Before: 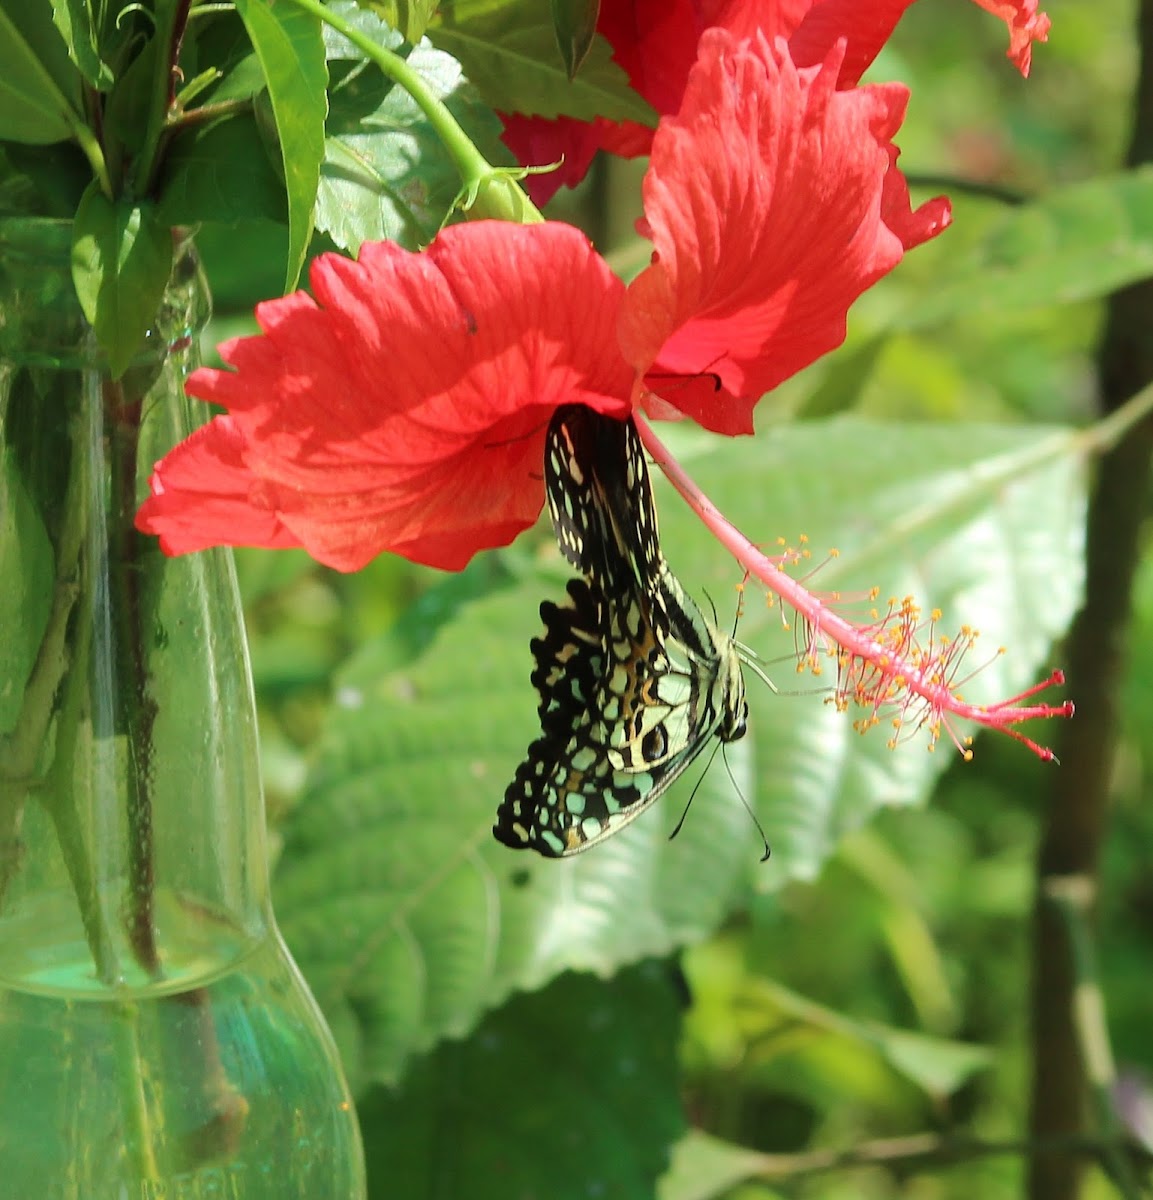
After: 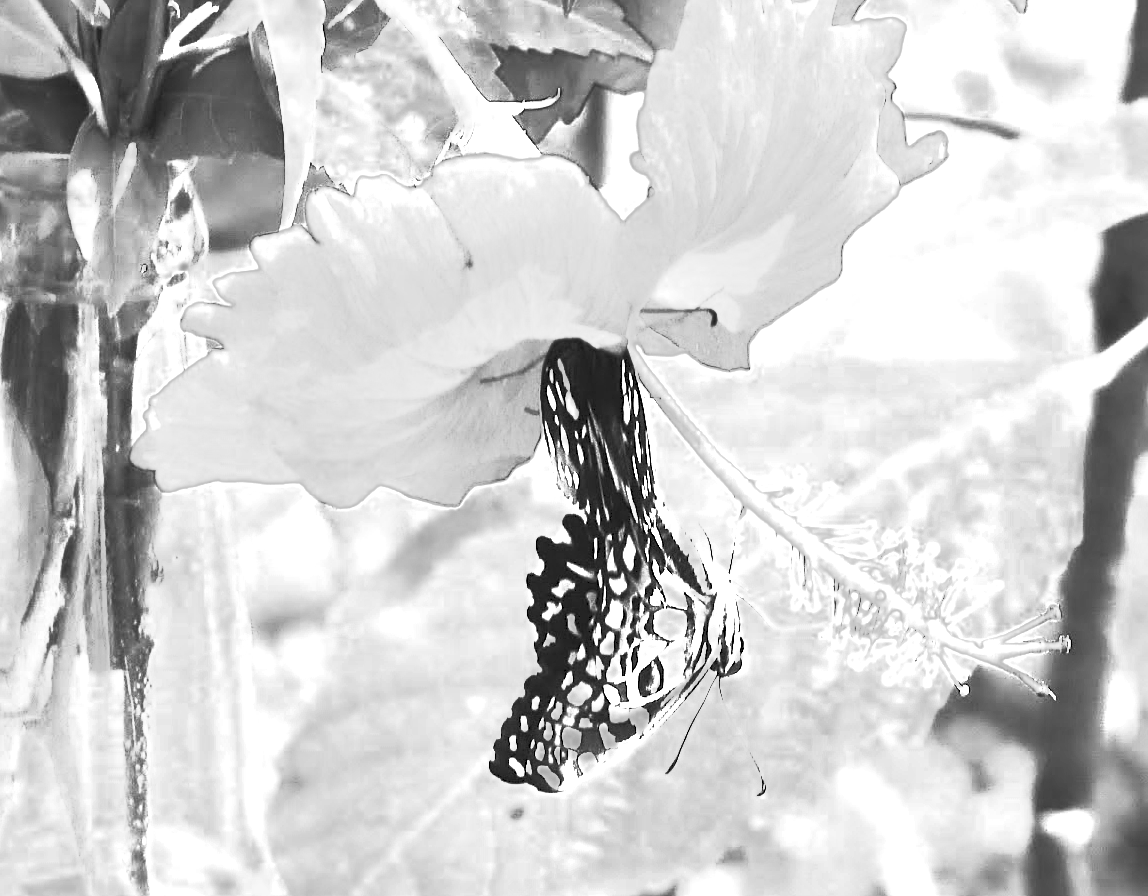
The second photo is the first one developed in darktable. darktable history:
exposure: exposure 1 EV, compensate highlight preservation false
rotate and perspective: crop left 0, crop top 0
sharpen: on, module defaults
color zones: curves: ch0 [(0.002, 0.593) (0.143, 0.417) (0.285, 0.541) (0.455, 0.289) (0.608, 0.327) (0.727, 0.283) (0.869, 0.571) (1, 0.603)]; ch1 [(0, 0) (0.143, 0) (0.286, 0) (0.429, 0) (0.571, 0) (0.714, 0) (0.857, 0)]
contrast brightness saturation: contrast 1, brightness 1, saturation 1
crop: left 0.387%, top 5.469%, bottom 19.809%
